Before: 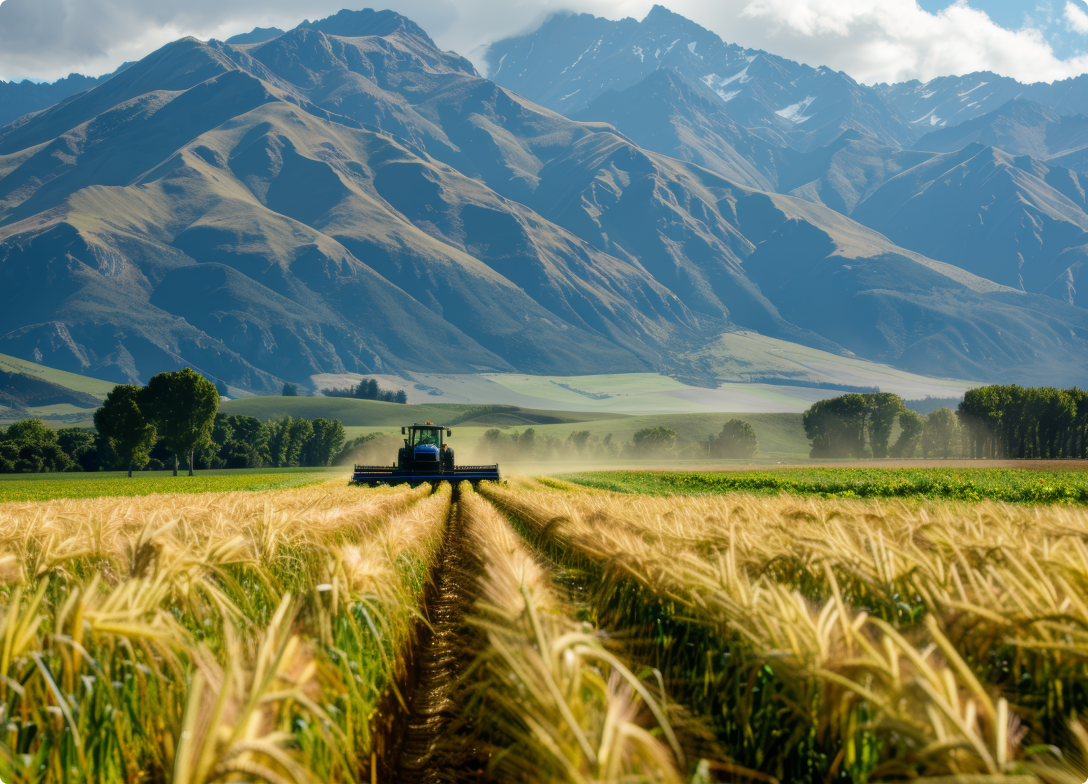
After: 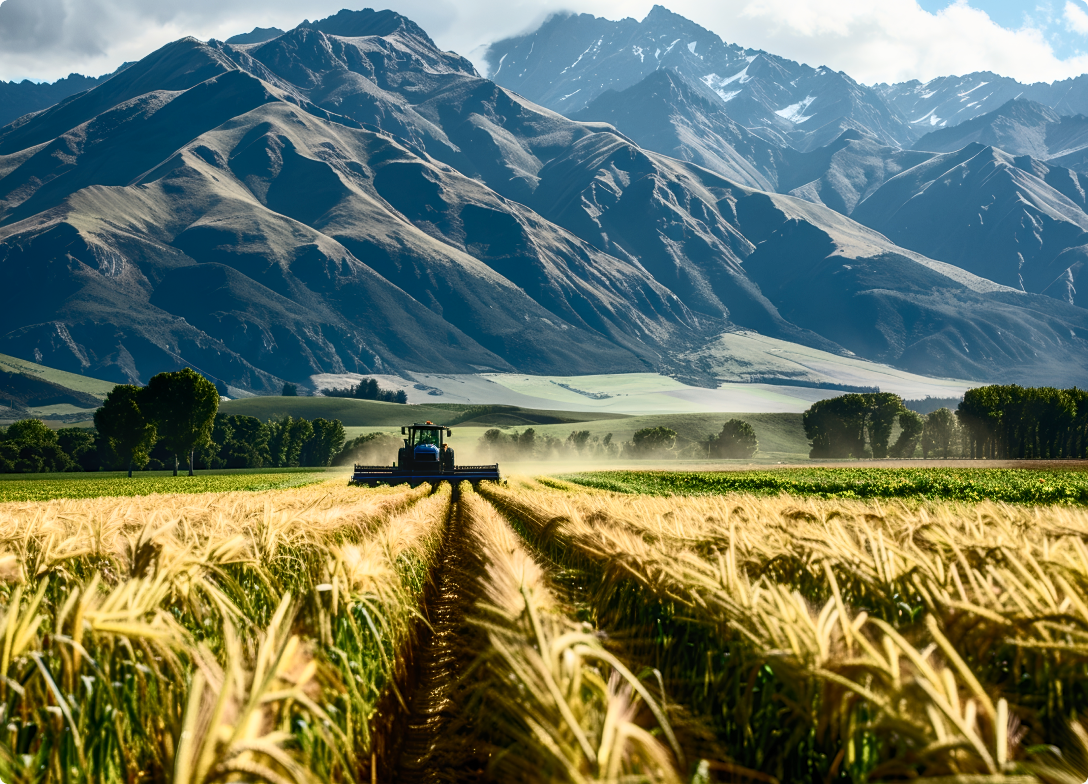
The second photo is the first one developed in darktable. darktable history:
contrast brightness saturation: contrast 0.62, brightness 0.34, saturation 0.14
local contrast: on, module defaults
exposure: black level correction 0, exposure -0.766 EV, compensate highlight preservation false
sharpen: radius 1.864, amount 0.398, threshold 1.271
